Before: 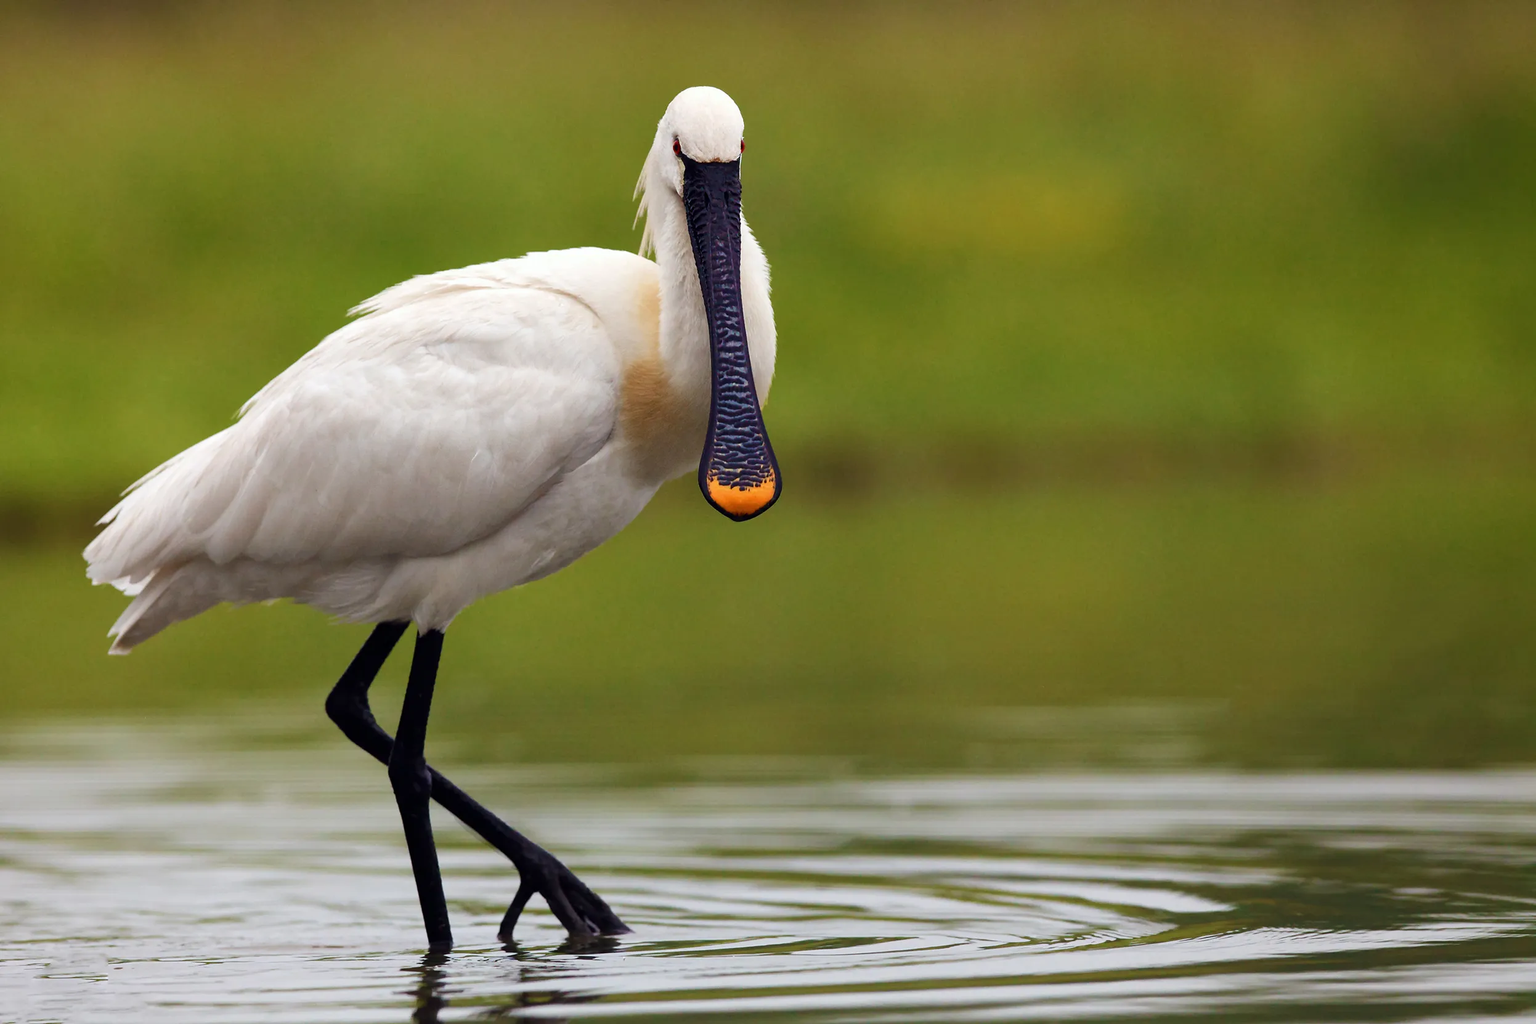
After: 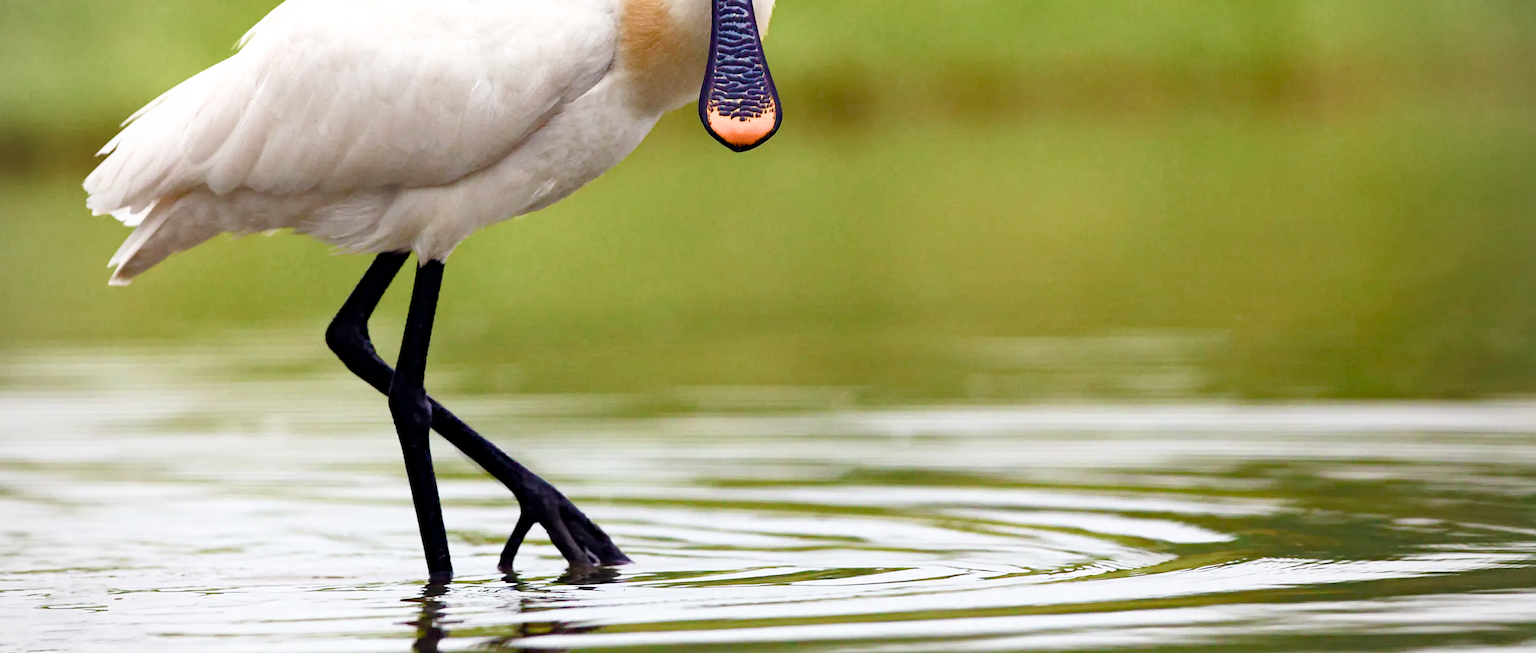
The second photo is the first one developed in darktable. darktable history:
crop and rotate: top 36.144%
color balance rgb: perceptual saturation grading › global saturation 20%, perceptual saturation grading › highlights -48.913%, perceptual saturation grading › shadows 25.768%
exposure: exposure 1.089 EV, compensate highlight preservation false
vignetting: brightness -0.152
haze removal: compatibility mode true, adaptive false
filmic rgb: black relative exposure -11.33 EV, white relative exposure 3.22 EV, hardness 6.69
